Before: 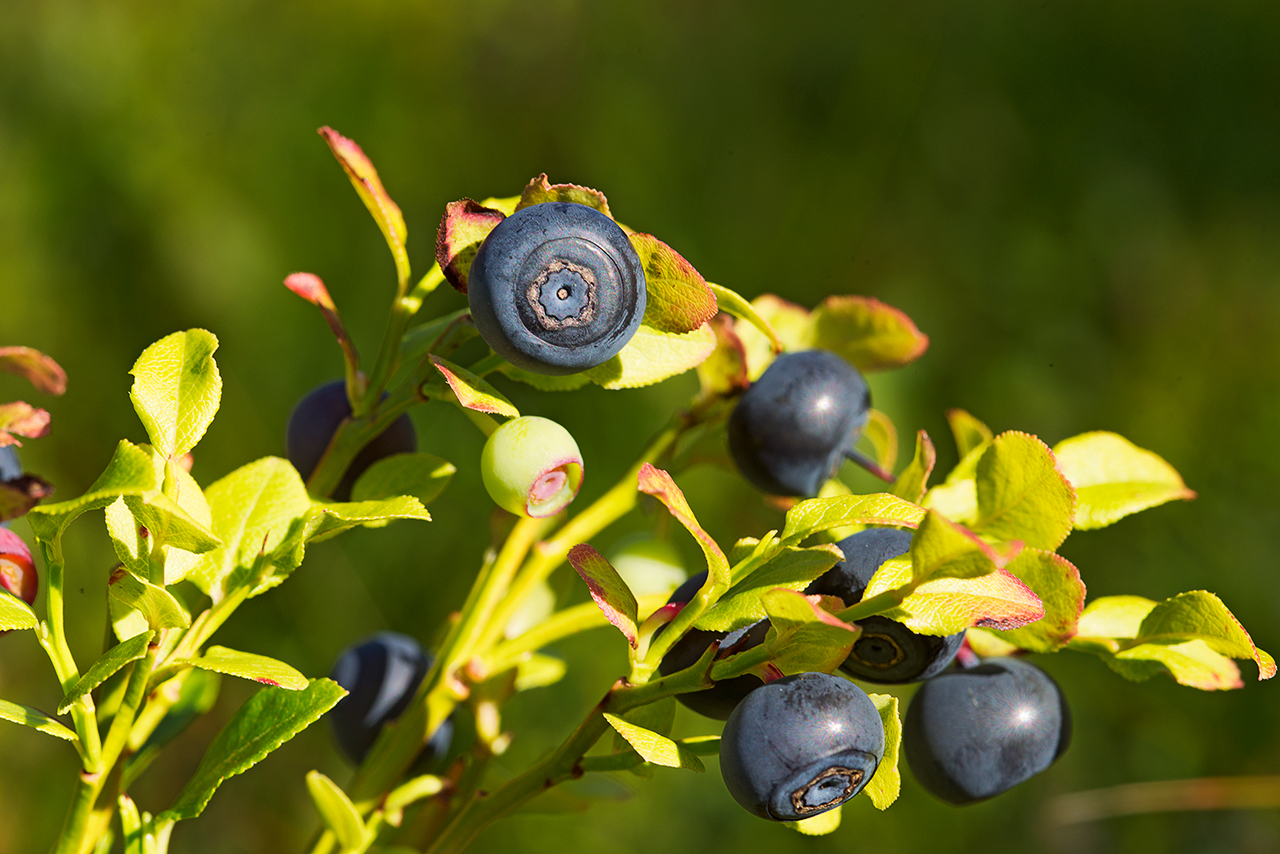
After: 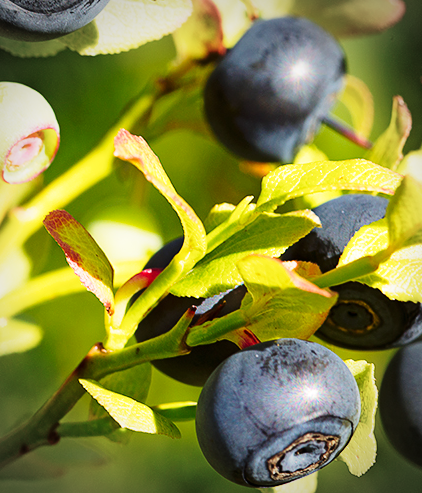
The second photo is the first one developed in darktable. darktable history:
base curve: curves: ch0 [(0, 0) (0.028, 0.03) (0.121, 0.232) (0.46, 0.748) (0.859, 0.968) (1, 1)], preserve colors none
crop: left 41.015%, top 39.198%, right 26.015%, bottom 2.993%
vignetting: fall-off start 71.36%, center (0, 0.008)
